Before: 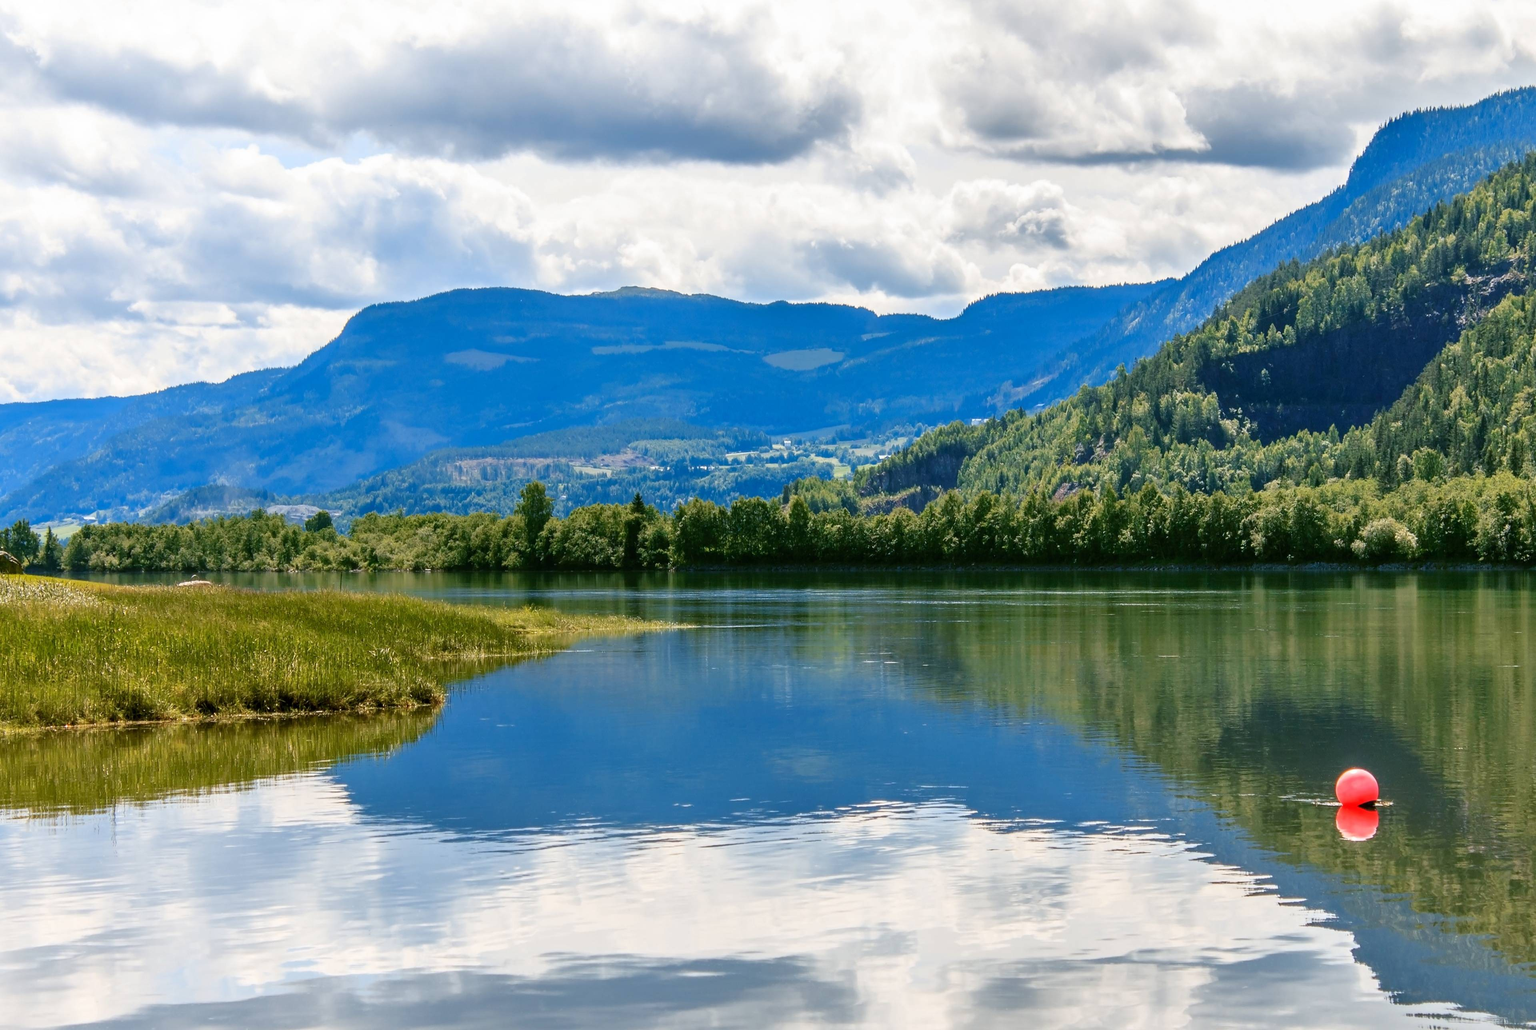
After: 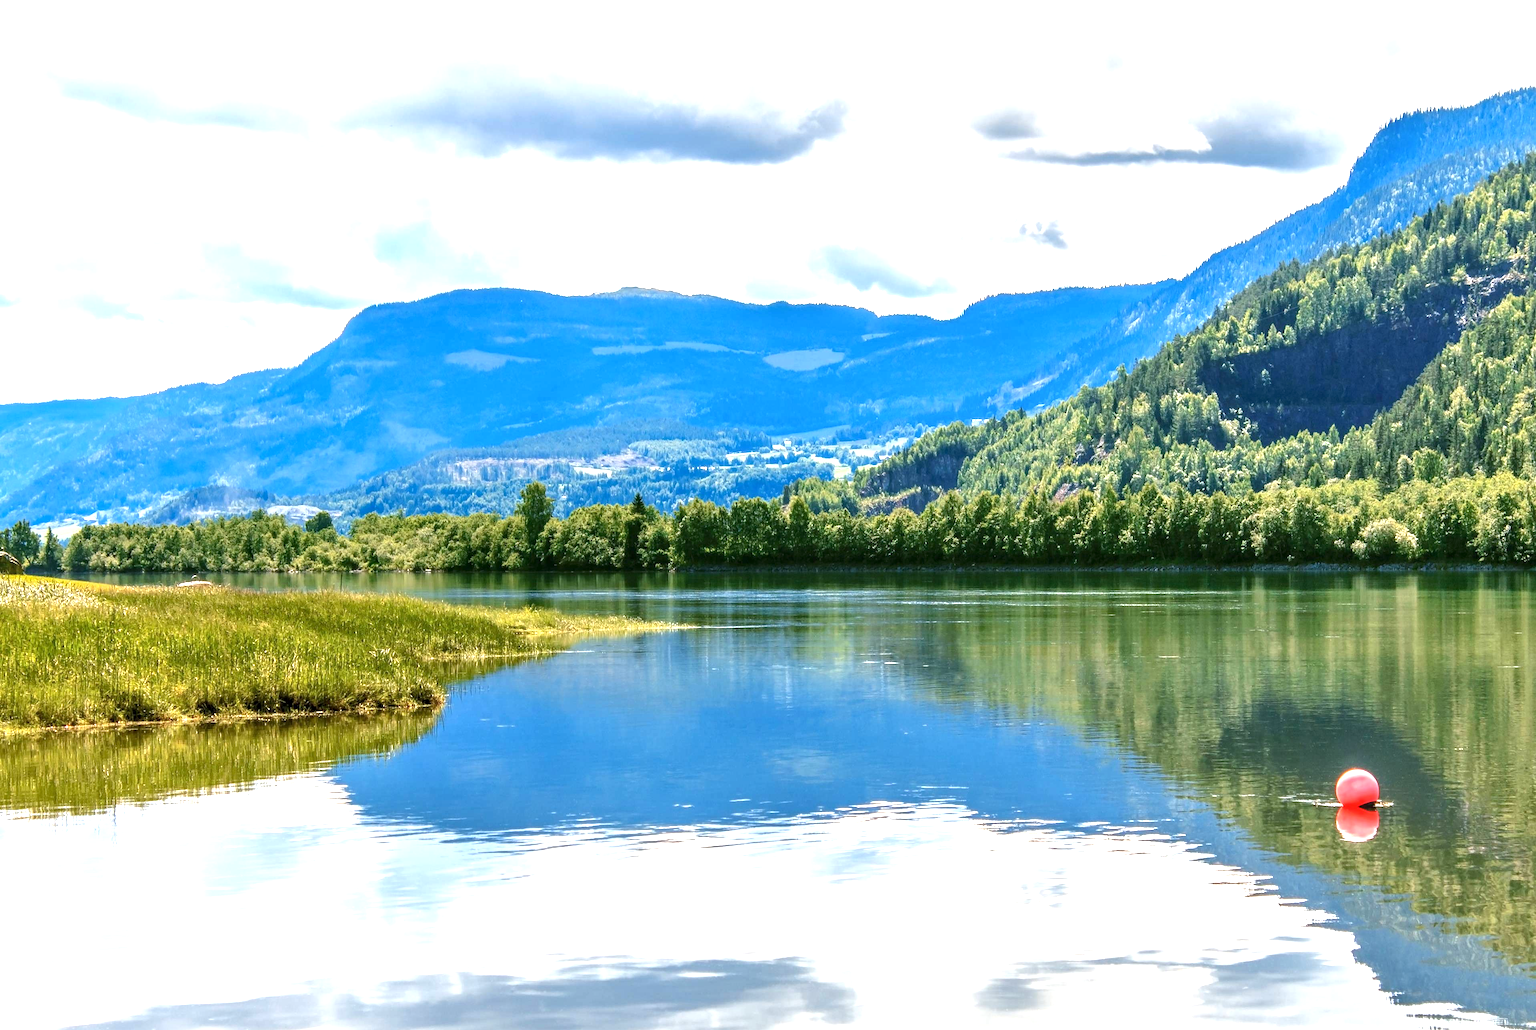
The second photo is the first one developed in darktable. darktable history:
rotate and perspective: crop left 0, crop top 0
local contrast: on, module defaults
exposure: black level correction 0, exposure 1 EV, compensate exposure bias true, compensate highlight preservation false
